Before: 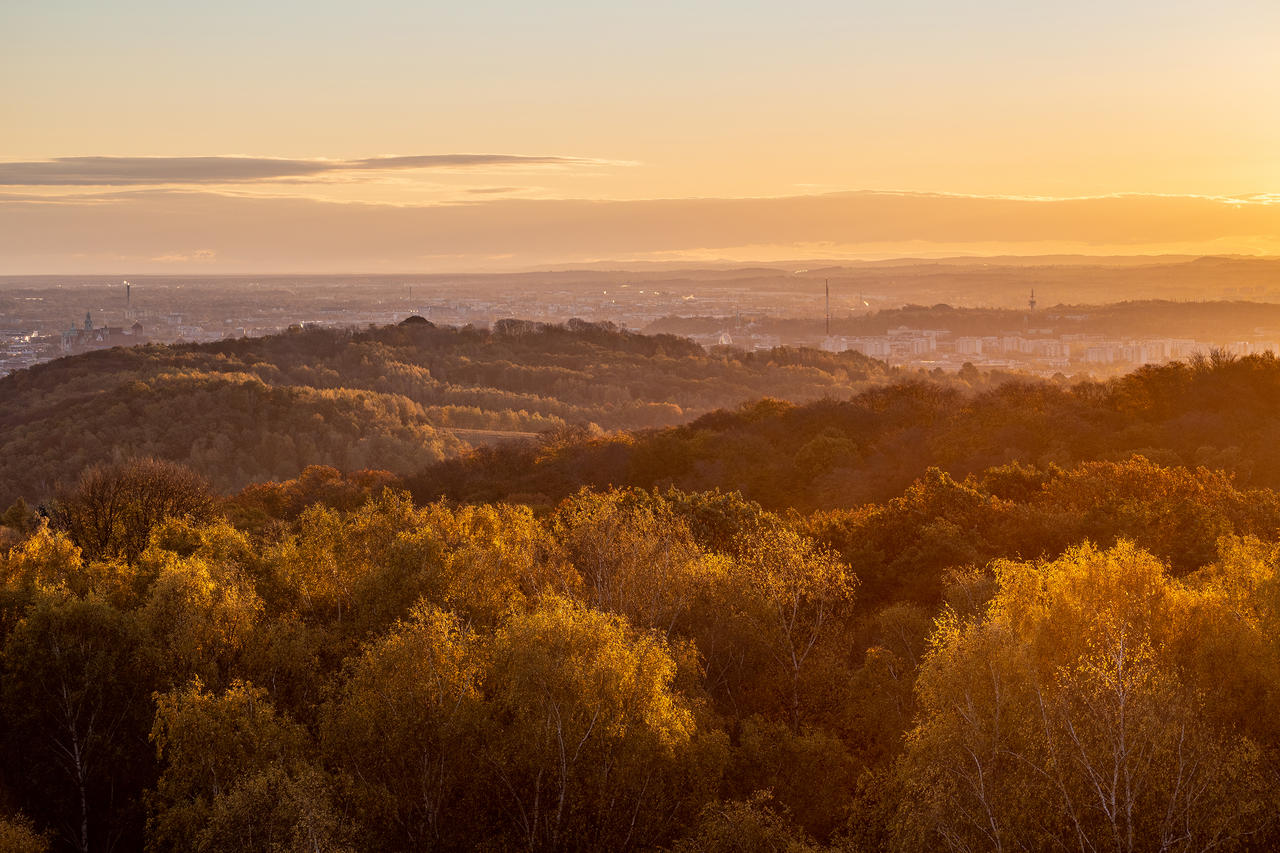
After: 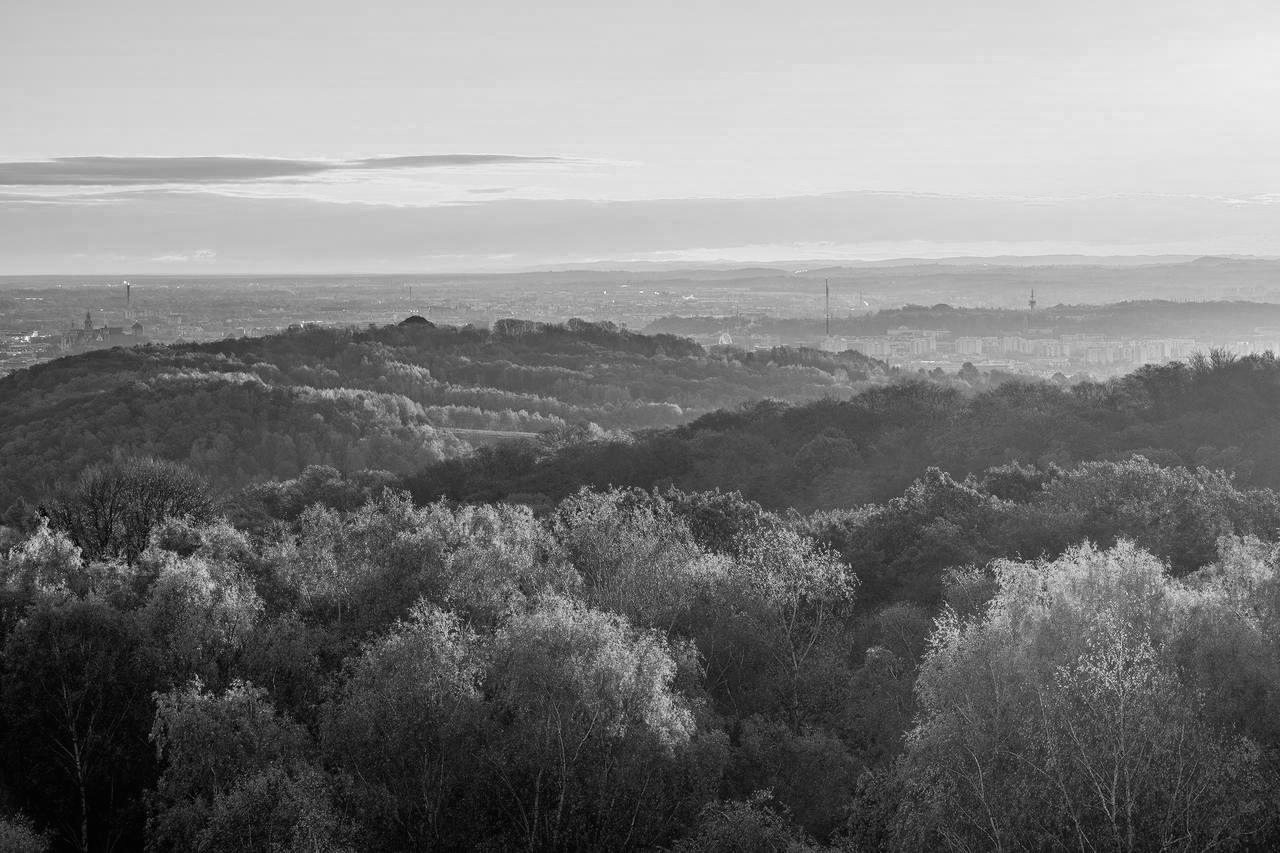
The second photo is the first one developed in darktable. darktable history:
color zones: curves: ch0 [(0.004, 0.588) (0.116, 0.636) (0.259, 0.476) (0.423, 0.464) (0.75, 0.5)]; ch1 [(0, 0) (0.143, 0) (0.286, 0) (0.429, 0) (0.571, 0) (0.714, 0) (0.857, 0)]
color correction: highlights a* -0.482, highlights b* 0.161, shadows a* 4.66, shadows b* 20.72
